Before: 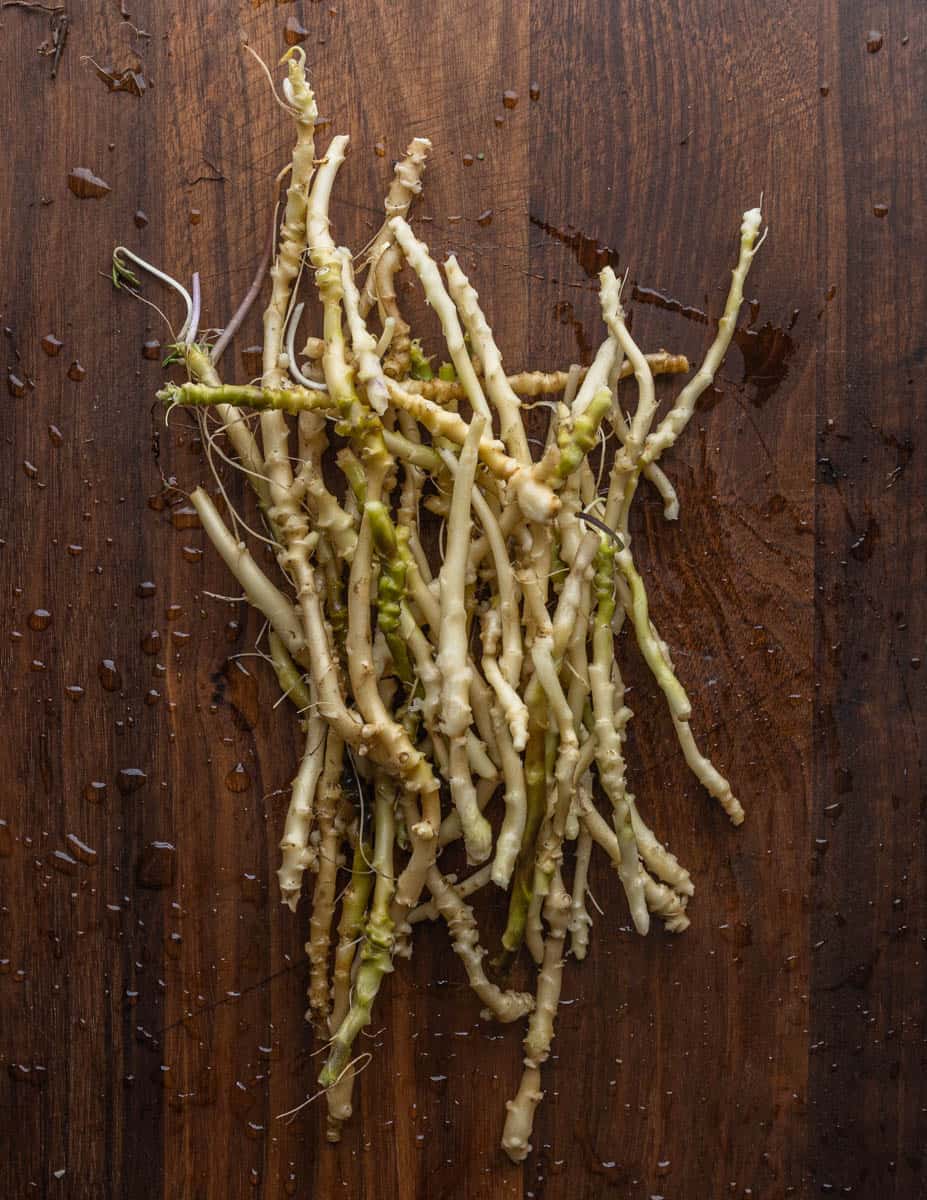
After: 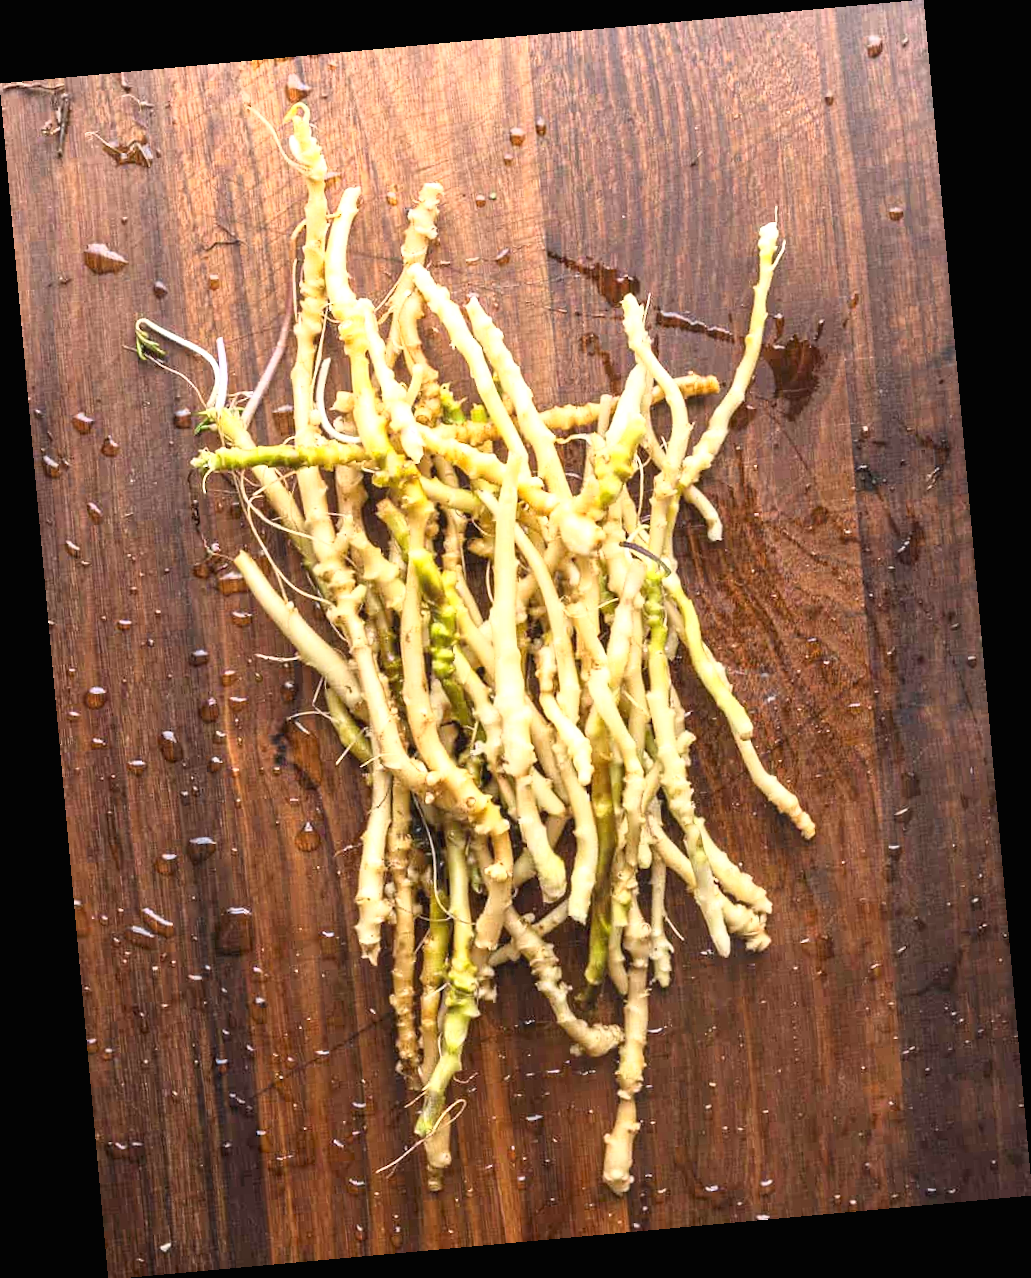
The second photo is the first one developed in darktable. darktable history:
base curve: curves: ch0 [(0, 0) (0.557, 0.834) (1, 1)]
rotate and perspective: rotation -5.2°, automatic cropping off
exposure: black level correction 0, exposure 1.379 EV, compensate exposure bias true, compensate highlight preservation false
